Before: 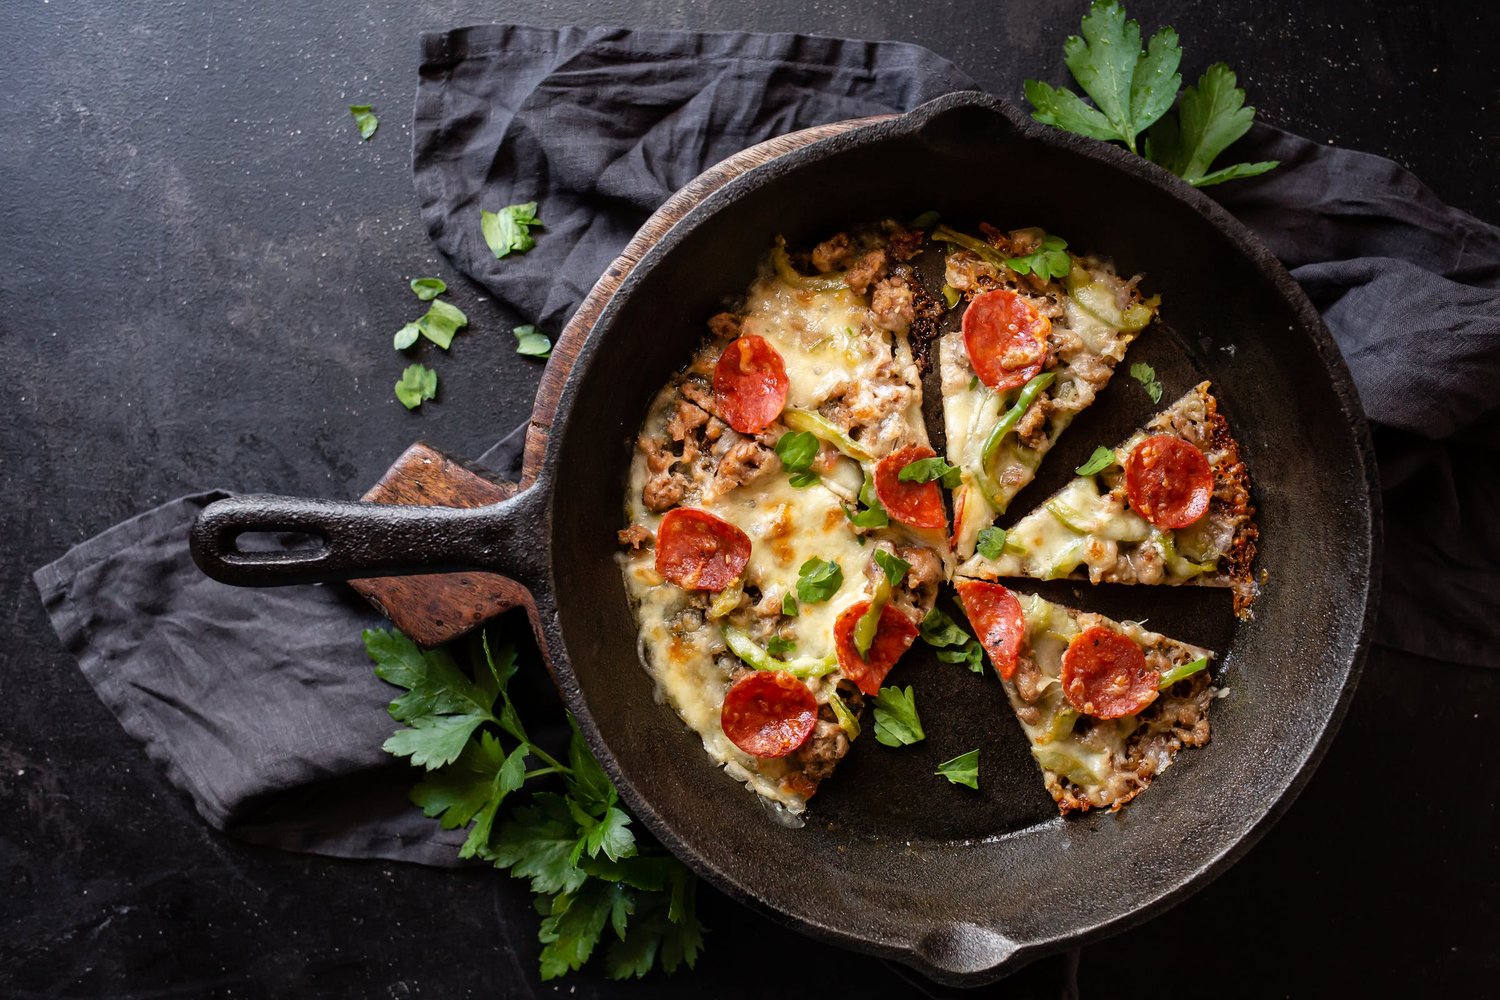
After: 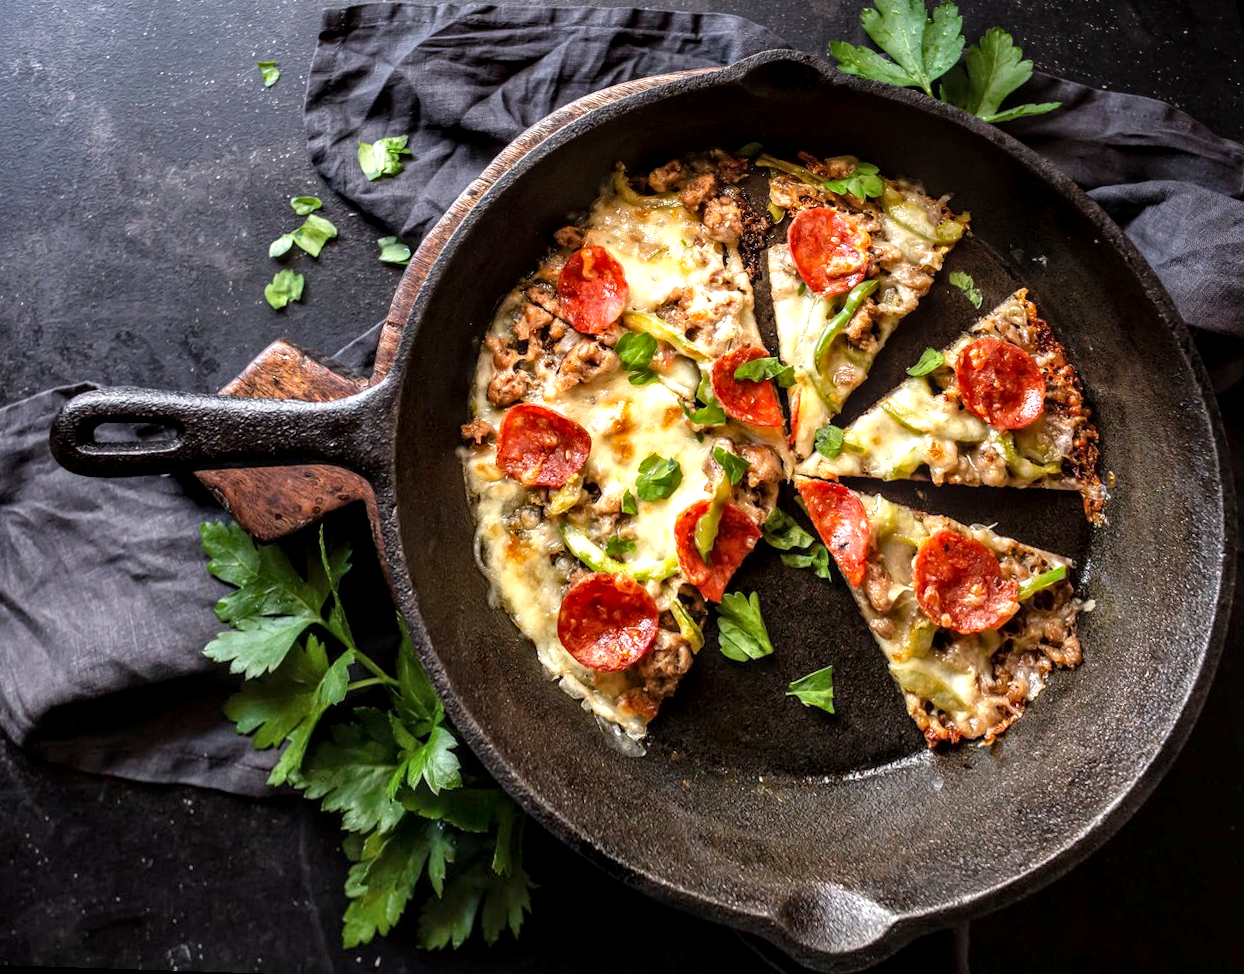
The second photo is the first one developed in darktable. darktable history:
exposure: exposure 0.64 EV, compensate highlight preservation false
rotate and perspective: rotation 0.72°, lens shift (vertical) -0.352, lens shift (horizontal) -0.051, crop left 0.152, crop right 0.859, crop top 0.019, crop bottom 0.964
local contrast: highlights 35%, detail 135%
